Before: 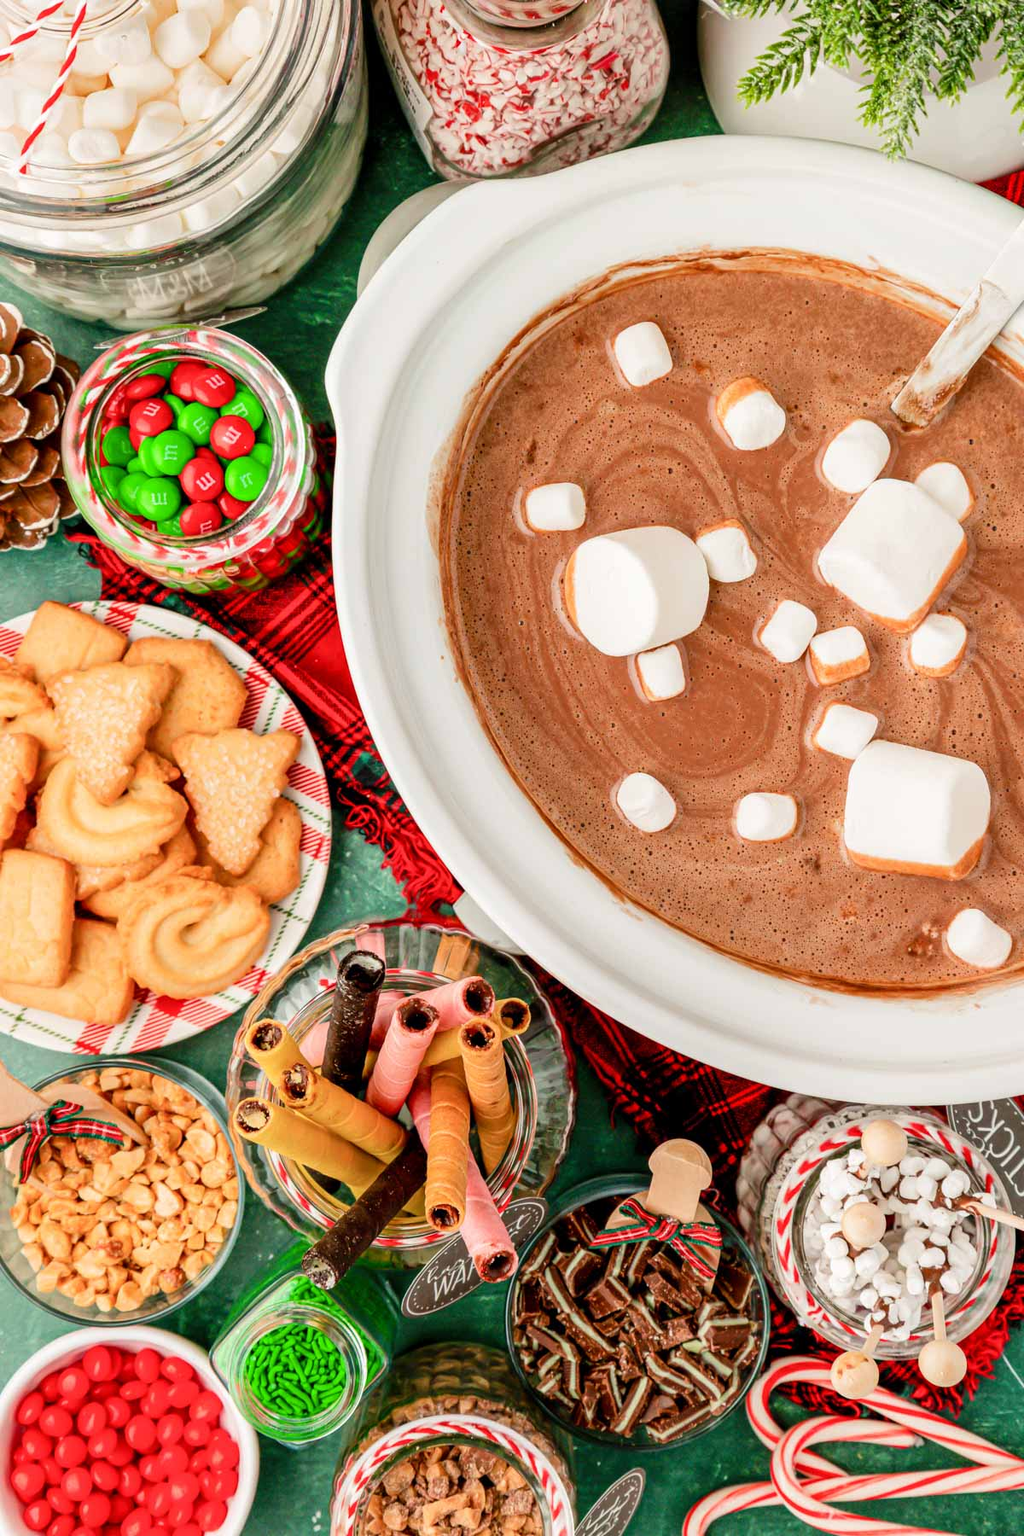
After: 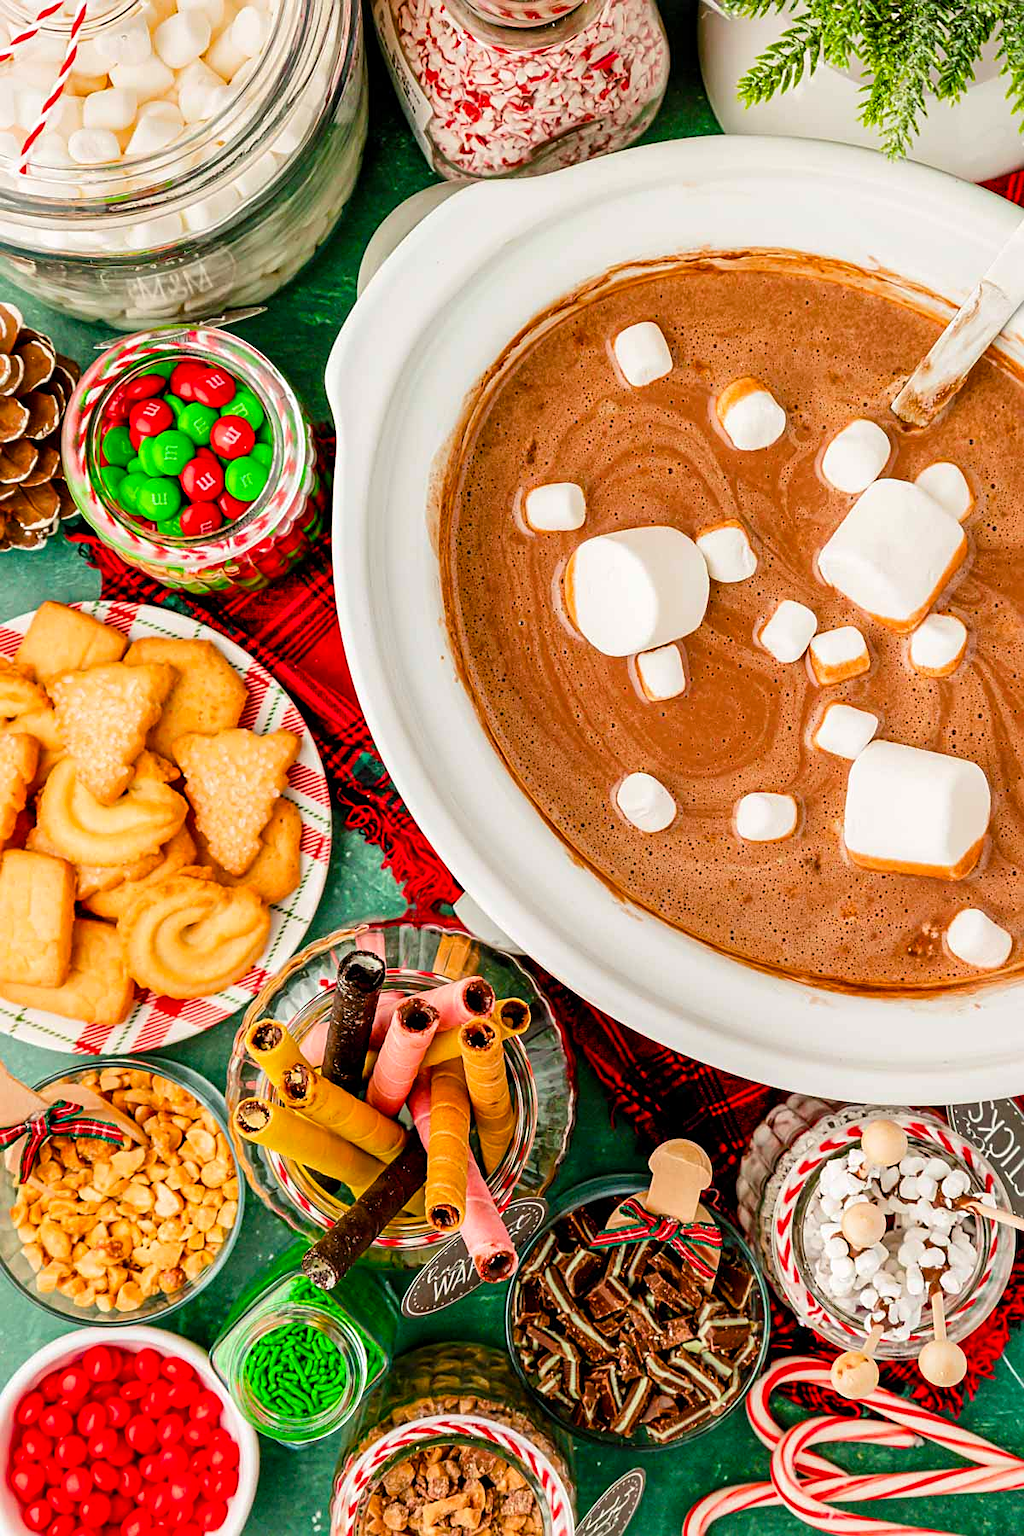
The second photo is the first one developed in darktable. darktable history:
color balance rgb: perceptual saturation grading › global saturation 29.739%
sharpen: on, module defaults
